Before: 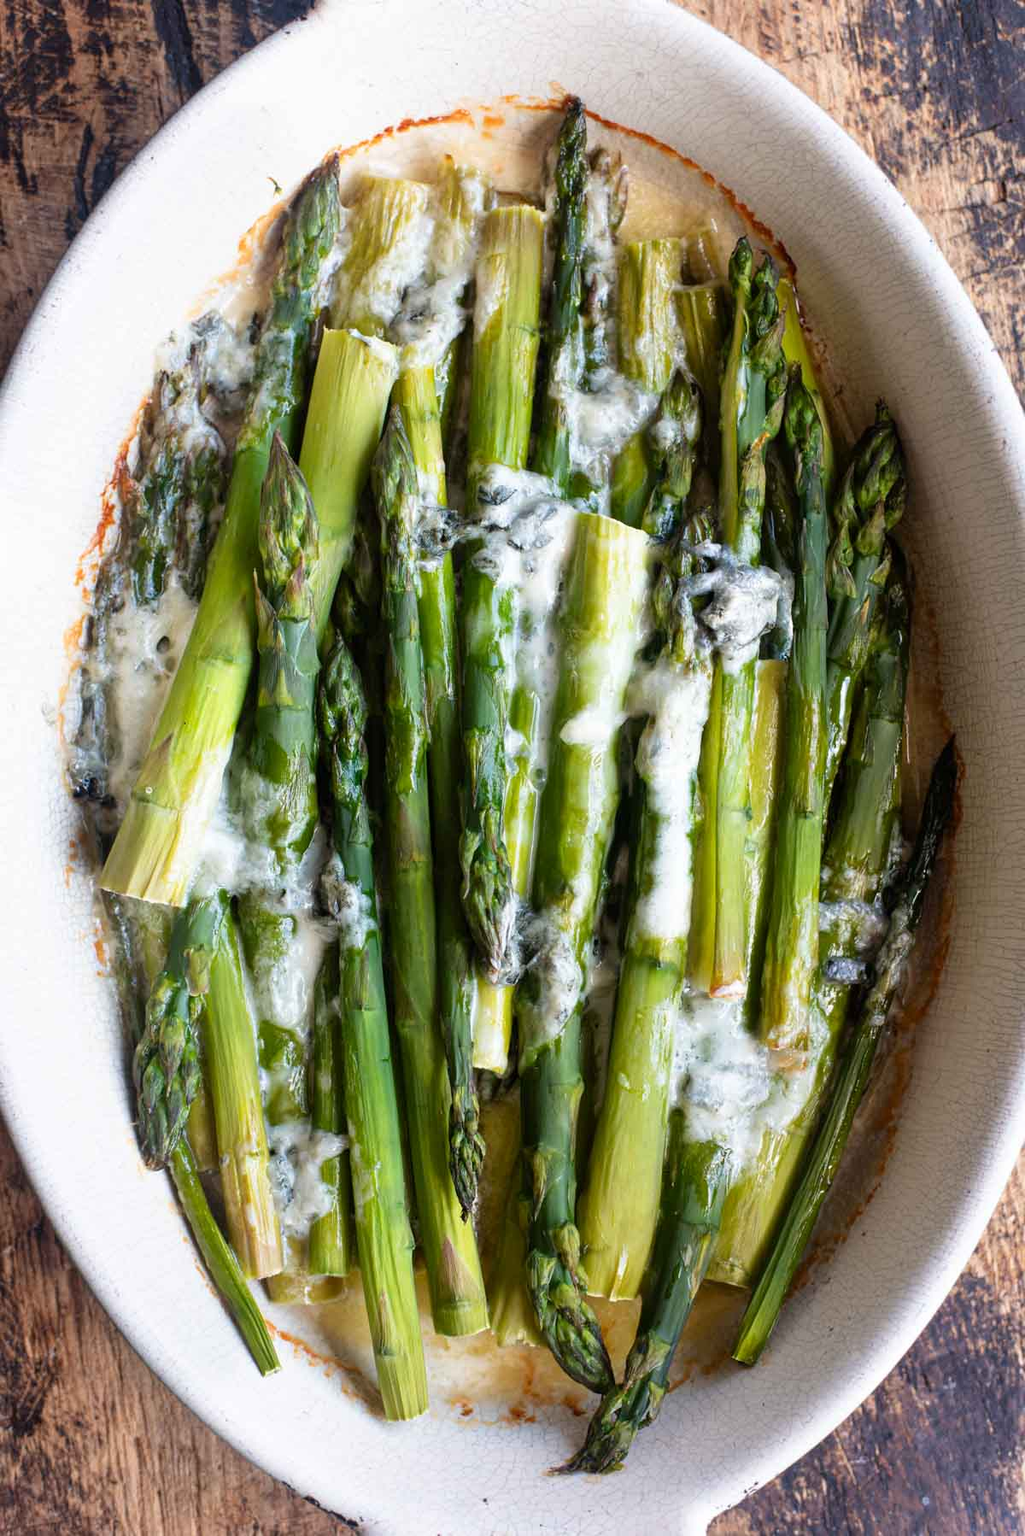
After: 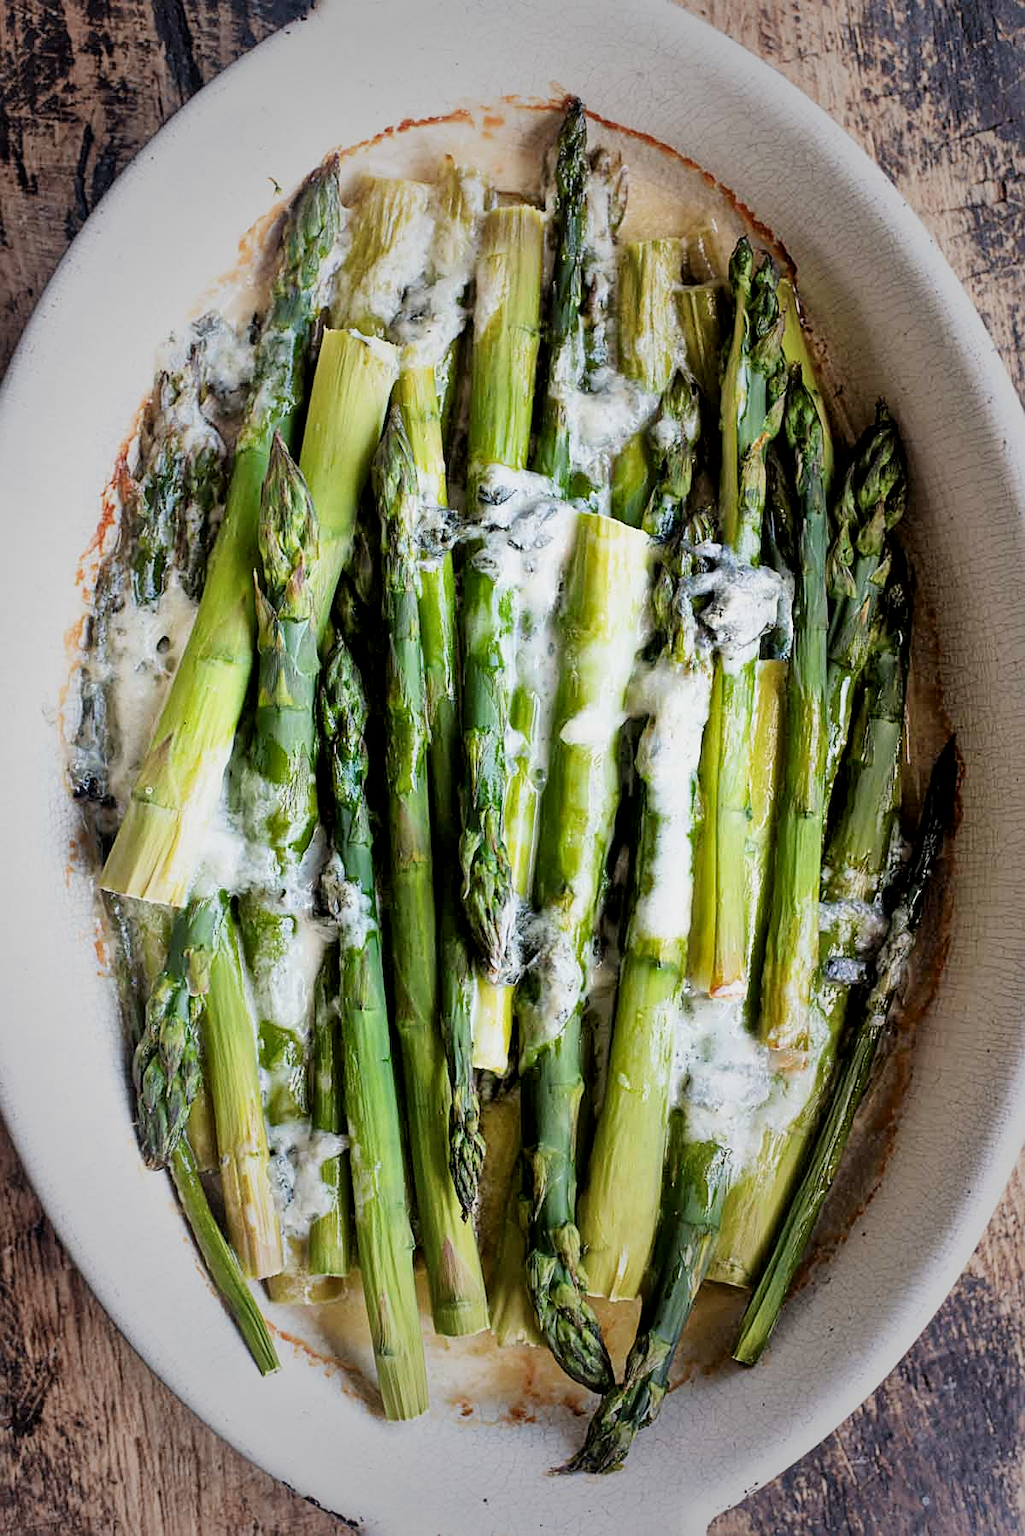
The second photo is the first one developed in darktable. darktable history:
exposure: exposure 0.518 EV, compensate exposure bias true, compensate highlight preservation false
sharpen: on, module defaults
filmic rgb: black relative exposure -7.65 EV, white relative exposure 4.56 EV, hardness 3.61
vignetting: fall-off start 34.21%, fall-off radius 64.49%, brightness -0.427, saturation -0.188, width/height ratio 0.96
local contrast: mode bilateral grid, contrast 20, coarseness 50, detail 150%, midtone range 0.2
